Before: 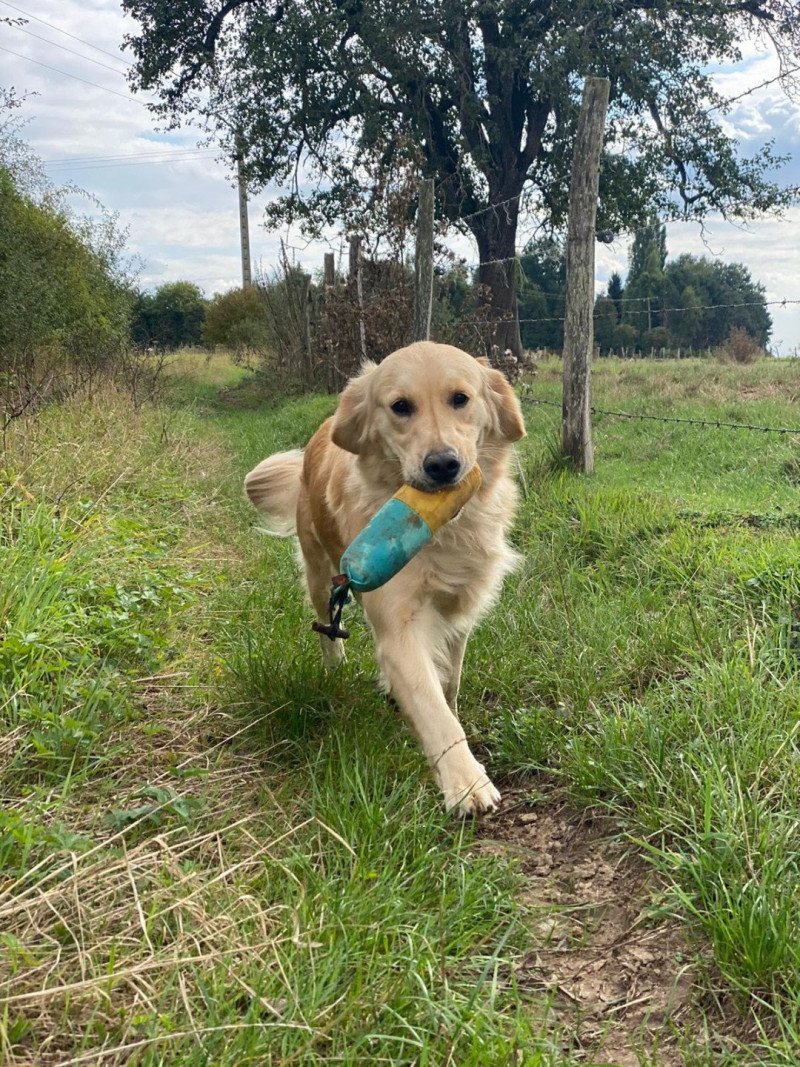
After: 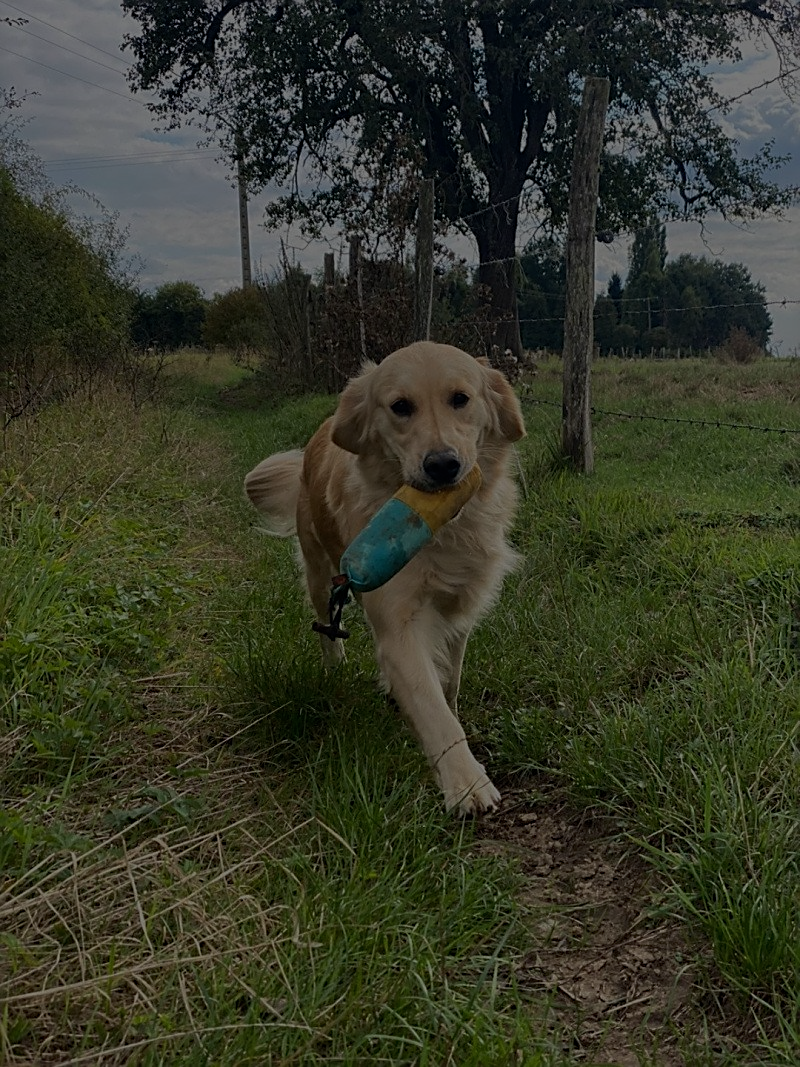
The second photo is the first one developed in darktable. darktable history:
sharpen: on, module defaults
exposure: exposure -2.41 EV, compensate highlight preservation false
